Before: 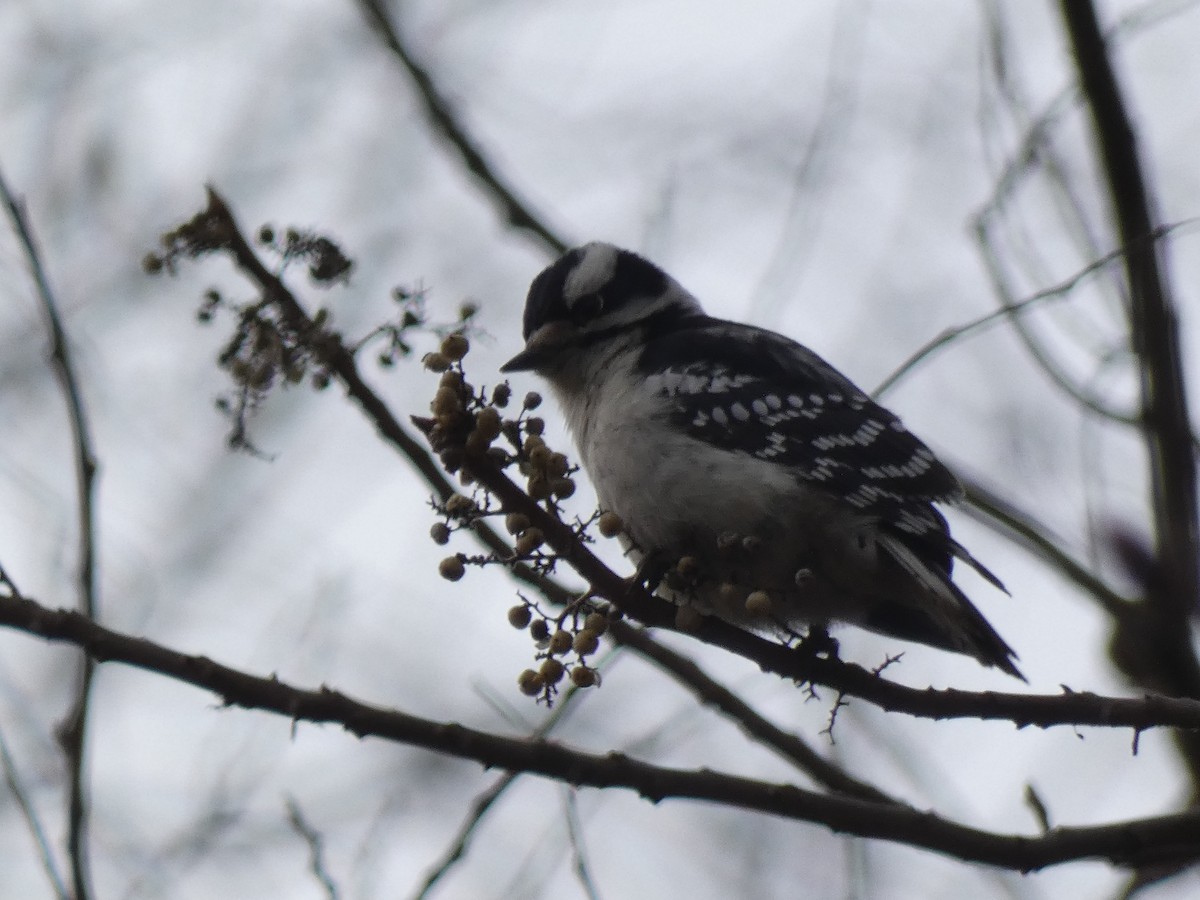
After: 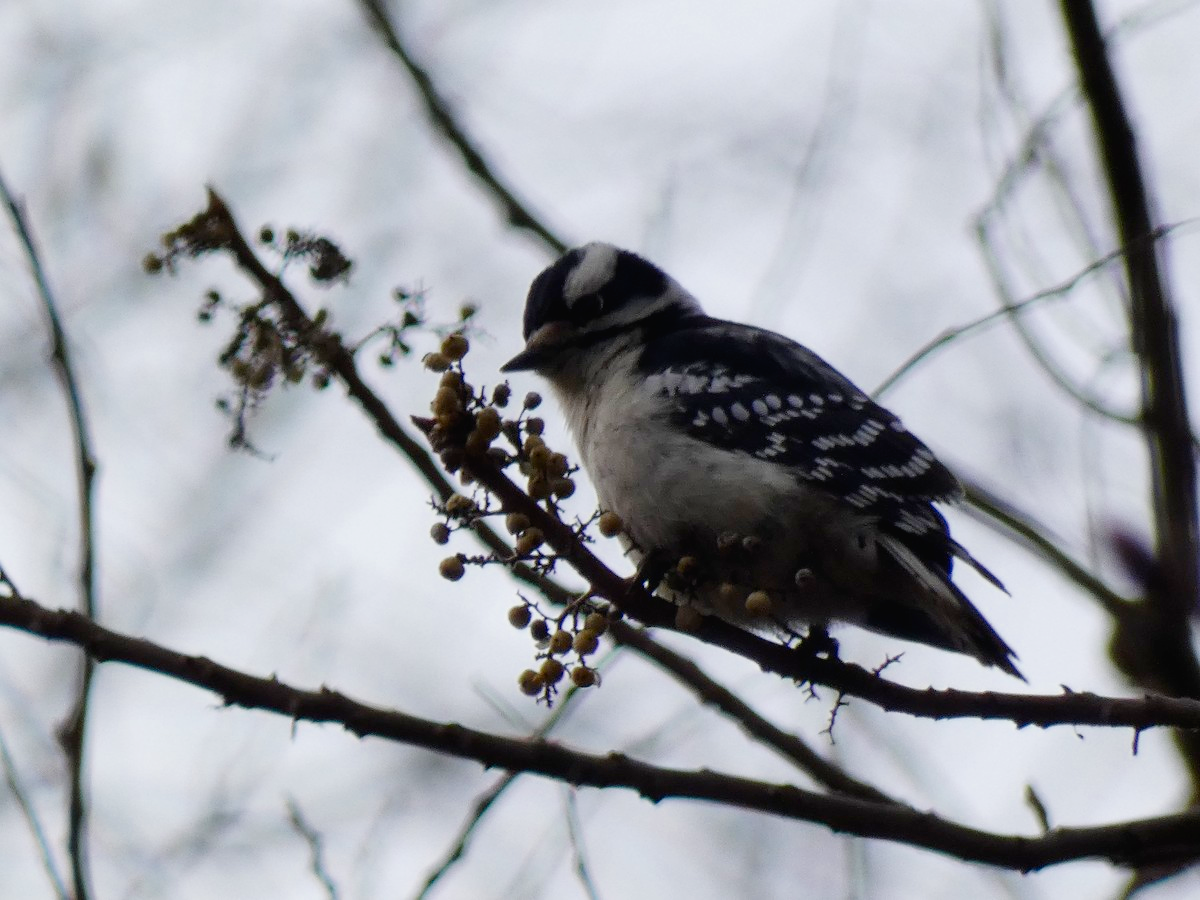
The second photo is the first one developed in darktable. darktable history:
color zones: curves: ch0 [(0, 0.425) (0.143, 0.422) (0.286, 0.42) (0.429, 0.419) (0.571, 0.419) (0.714, 0.42) (0.857, 0.422) (1, 0.425)]; ch1 [(0, 0.666) (0.143, 0.669) (0.286, 0.671) (0.429, 0.67) (0.571, 0.67) (0.714, 0.67) (0.857, 0.67) (1, 0.666)]
tone curve: curves: ch0 [(0, 0.013) (0.054, 0.018) (0.205, 0.197) (0.289, 0.309) (0.382, 0.437) (0.475, 0.552) (0.666, 0.743) (0.791, 0.85) (1, 0.998)]; ch1 [(0, 0) (0.394, 0.338) (0.449, 0.404) (0.499, 0.498) (0.526, 0.528) (0.543, 0.564) (0.589, 0.633) (0.66, 0.687) (0.783, 0.804) (1, 1)]; ch2 [(0, 0) (0.304, 0.31) (0.403, 0.399) (0.441, 0.421) (0.474, 0.466) (0.498, 0.496) (0.524, 0.538) (0.555, 0.584) (0.633, 0.665) (0.7, 0.711) (1, 1)], preserve colors none
